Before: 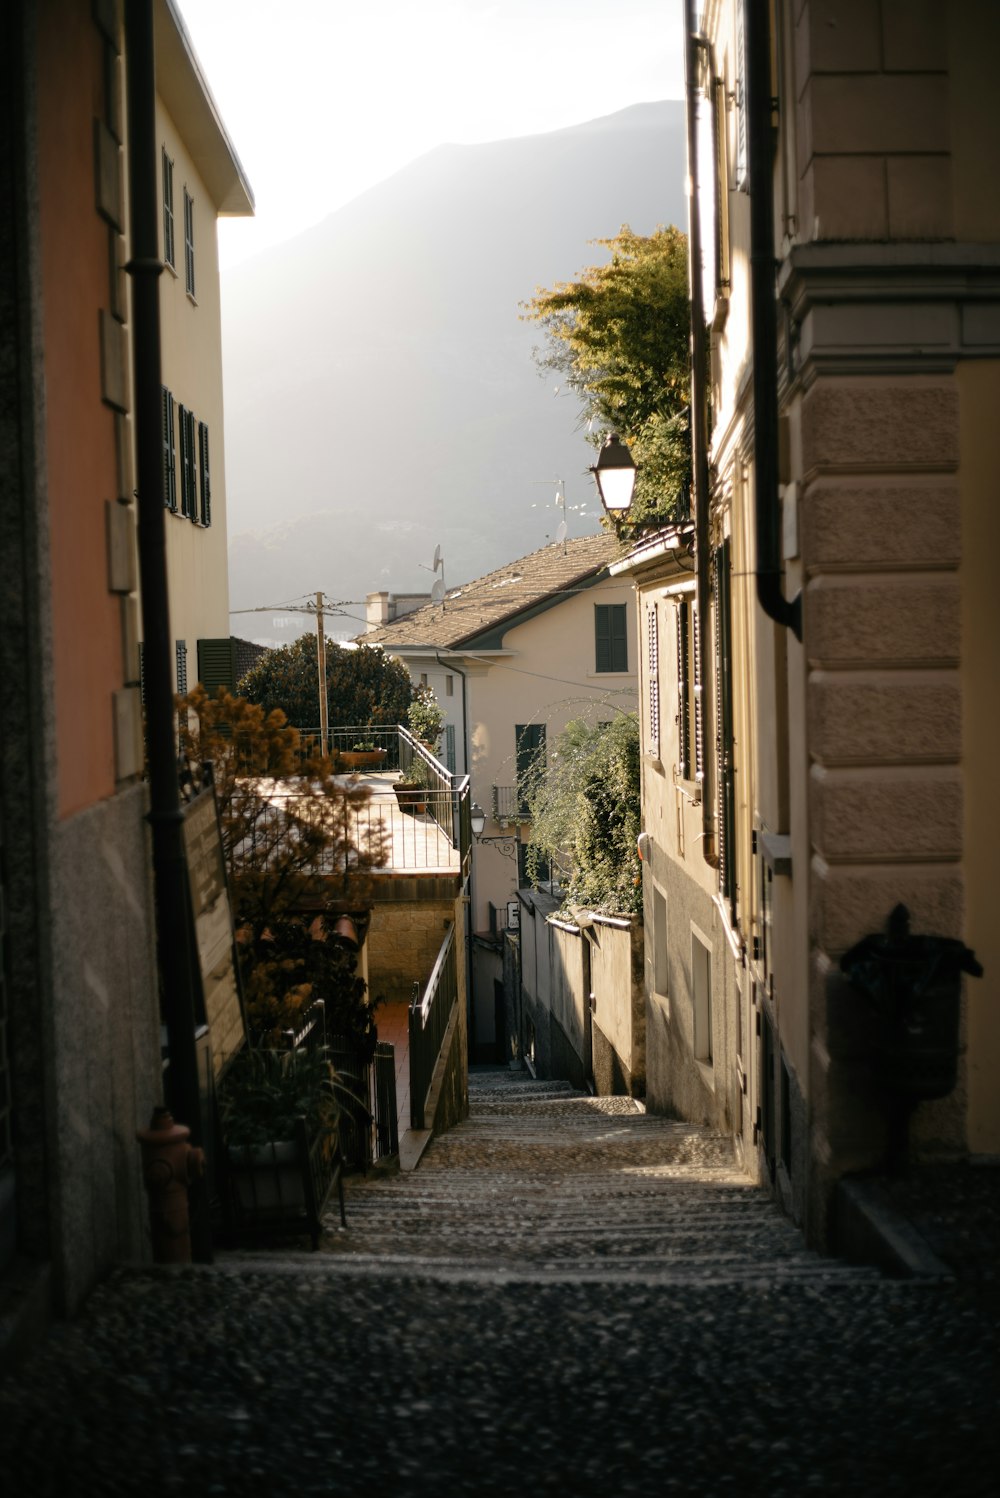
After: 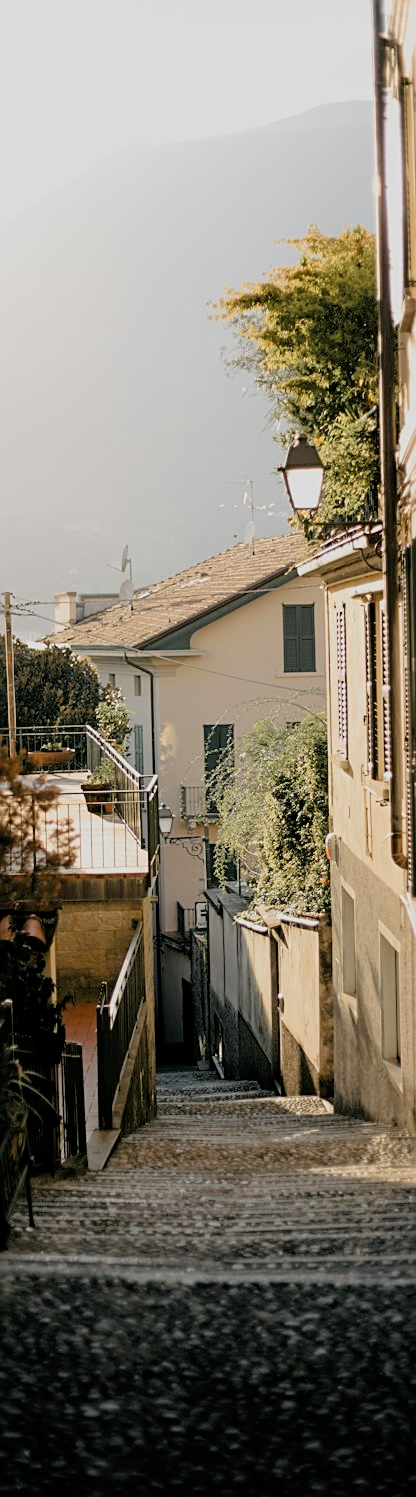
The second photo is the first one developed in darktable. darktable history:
filmic rgb: black relative exposure -8.79 EV, white relative exposure 4.98 EV, threshold 3 EV, target black luminance 0%, hardness 3.77, latitude 66.33%, contrast 0.822, shadows ↔ highlights balance 20%, color science v5 (2021), contrast in shadows safe, contrast in highlights safe, enable highlight reconstruction true
exposure: black level correction 0, exposure 0.68 EV, compensate exposure bias true, compensate highlight preservation false
sharpen: on, module defaults
crop: left 31.229%, right 27.105%
